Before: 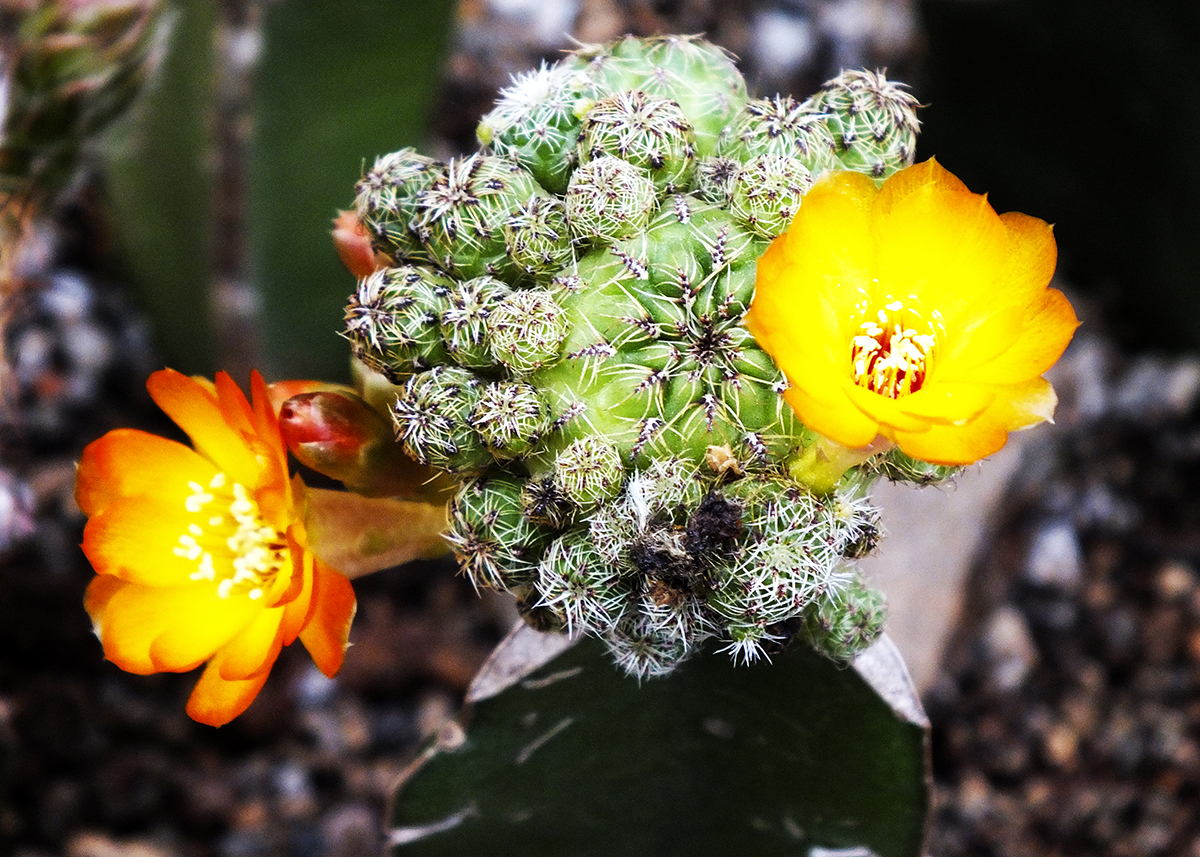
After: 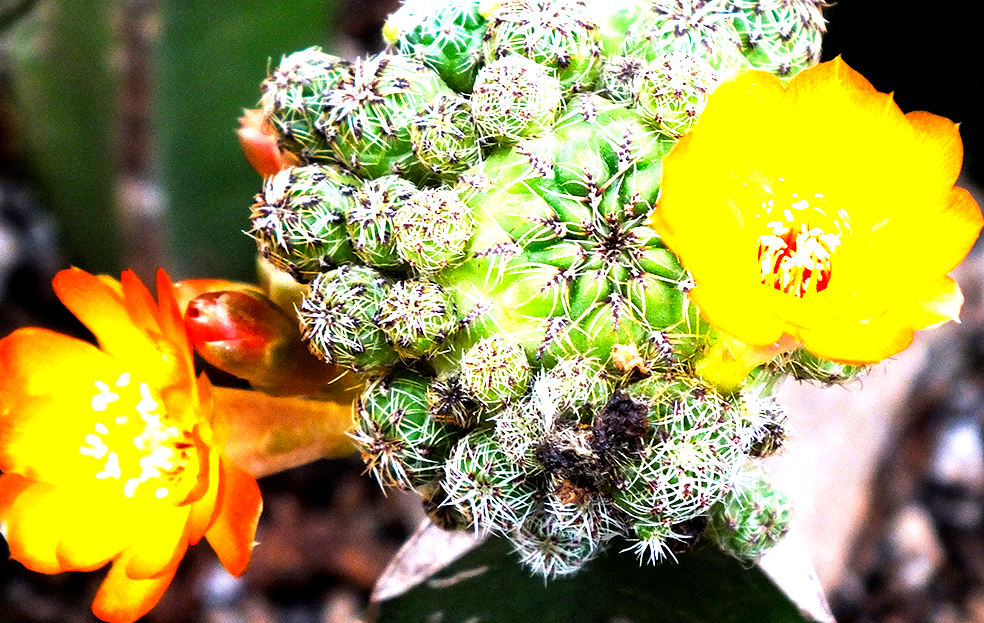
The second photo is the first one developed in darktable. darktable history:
exposure: black level correction 0.001, exposure 0.955 EV, compensate exposure bias true, compensate highlight preservation false
crop: left 7.856%, top 11.836%, right 10.12%, bottom 15.387%
